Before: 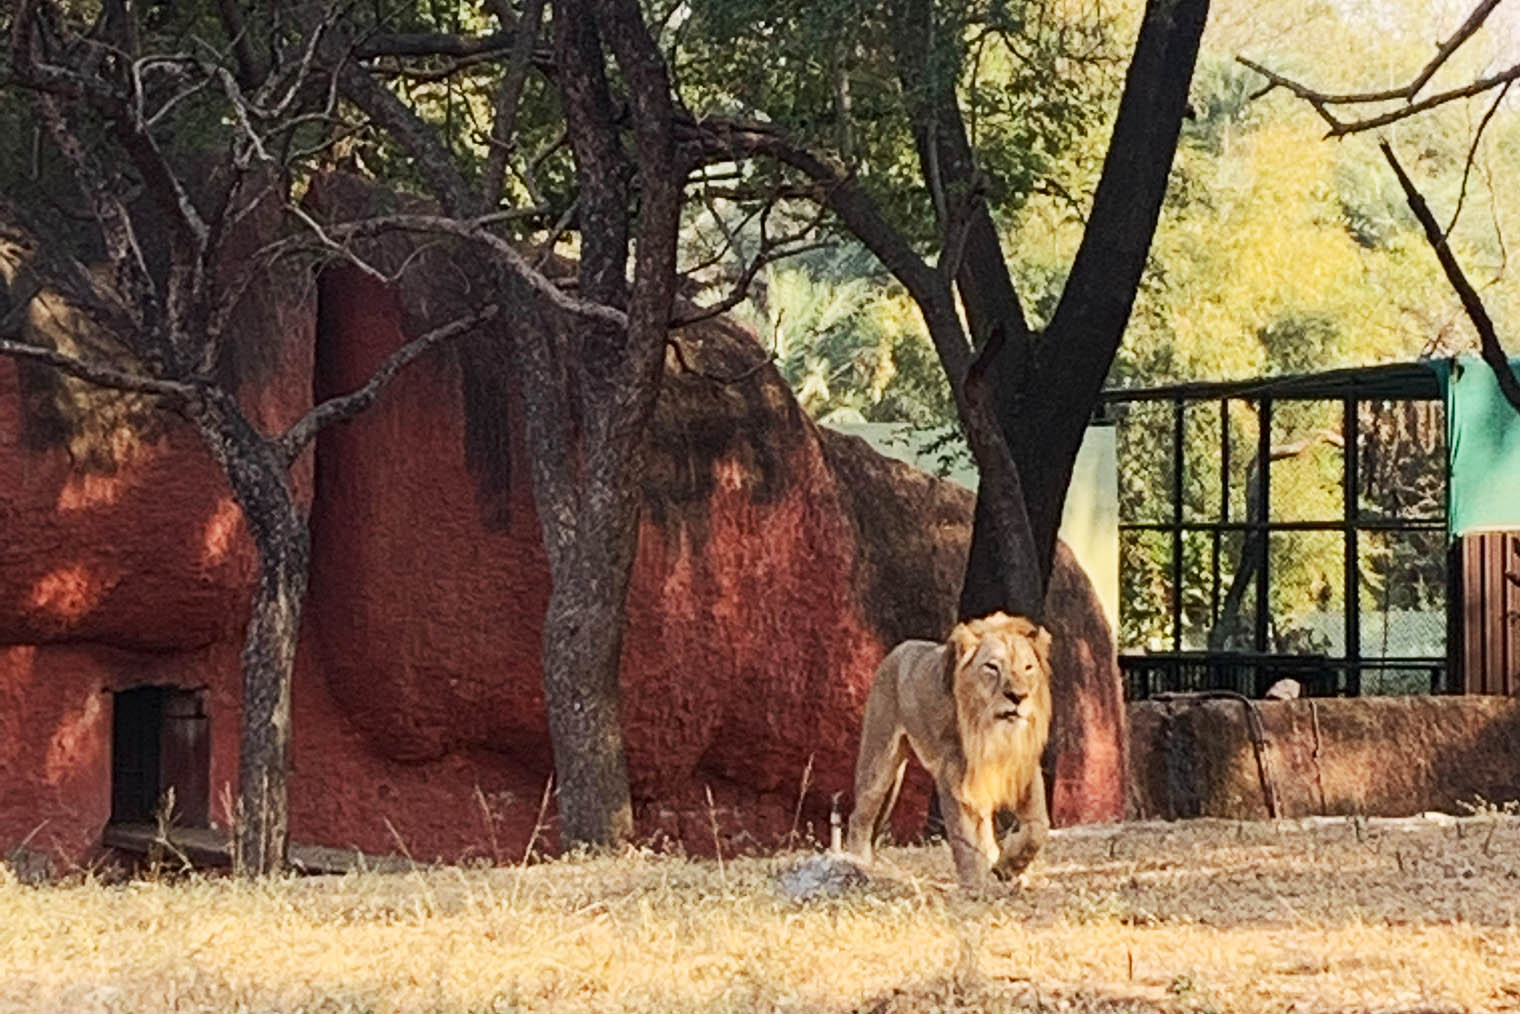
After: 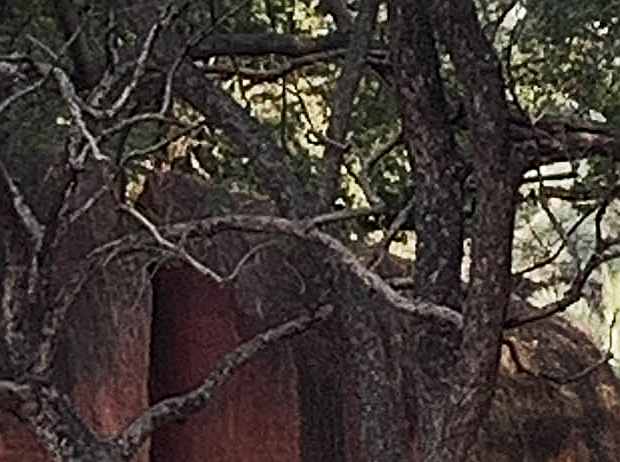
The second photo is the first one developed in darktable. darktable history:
crop and rotate: left 10.911%, top 0.053%, right 48.263%, bottom 54.333%
sharpen: on, module defaults
color correction: highlights b* -0.02, saturation 0.802
